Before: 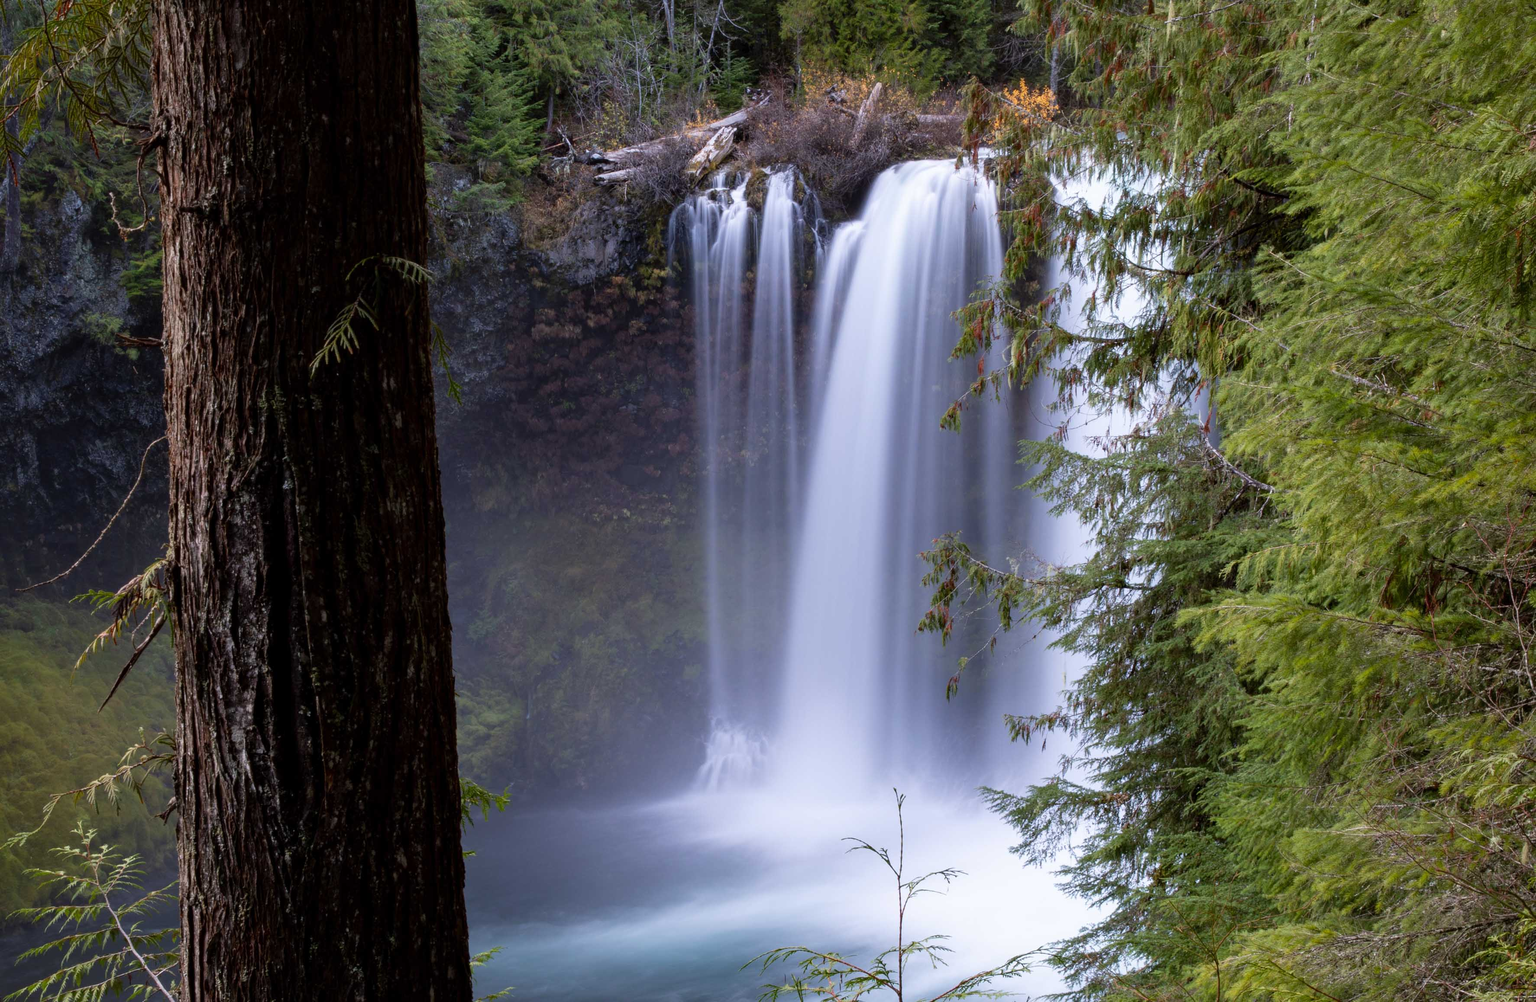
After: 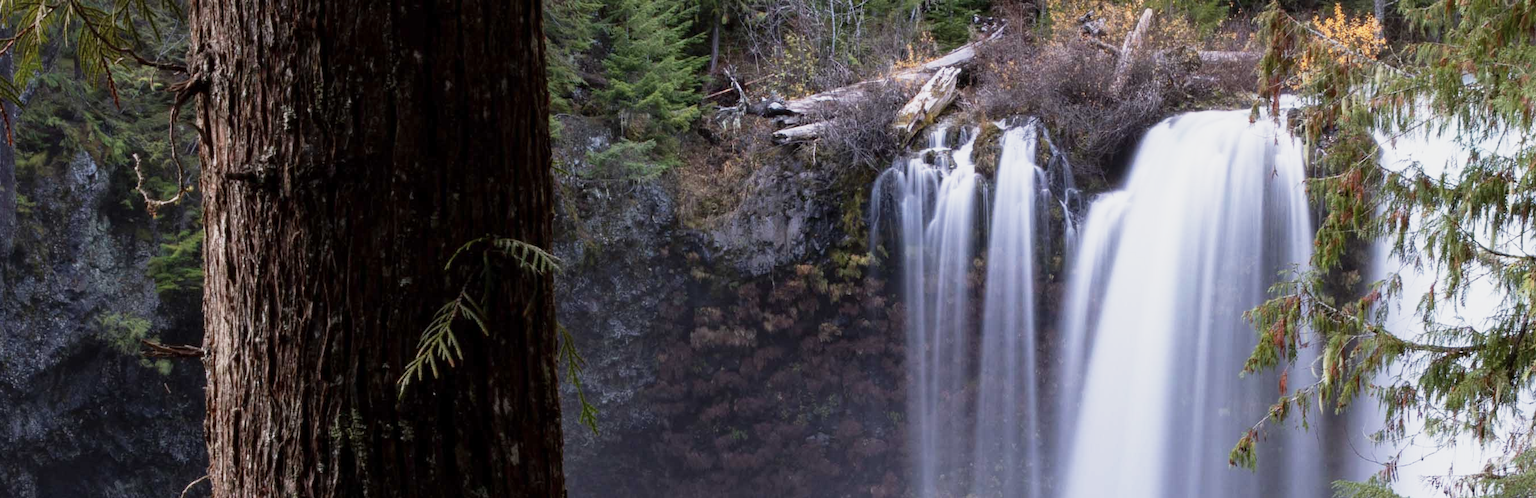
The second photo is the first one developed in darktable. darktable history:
color correction: highlights b* 0.061, saturation 0.819
crop: left 0.576%, top 7.643%, right 23.622%, bottom 54.688%
base curve: curves: ch0 [(0, 0) (0.088, 0.125) (0.176, 0.251) (0.354, 0.501) (0.613, 0.749) (1, 0.877)], preserve colors none
